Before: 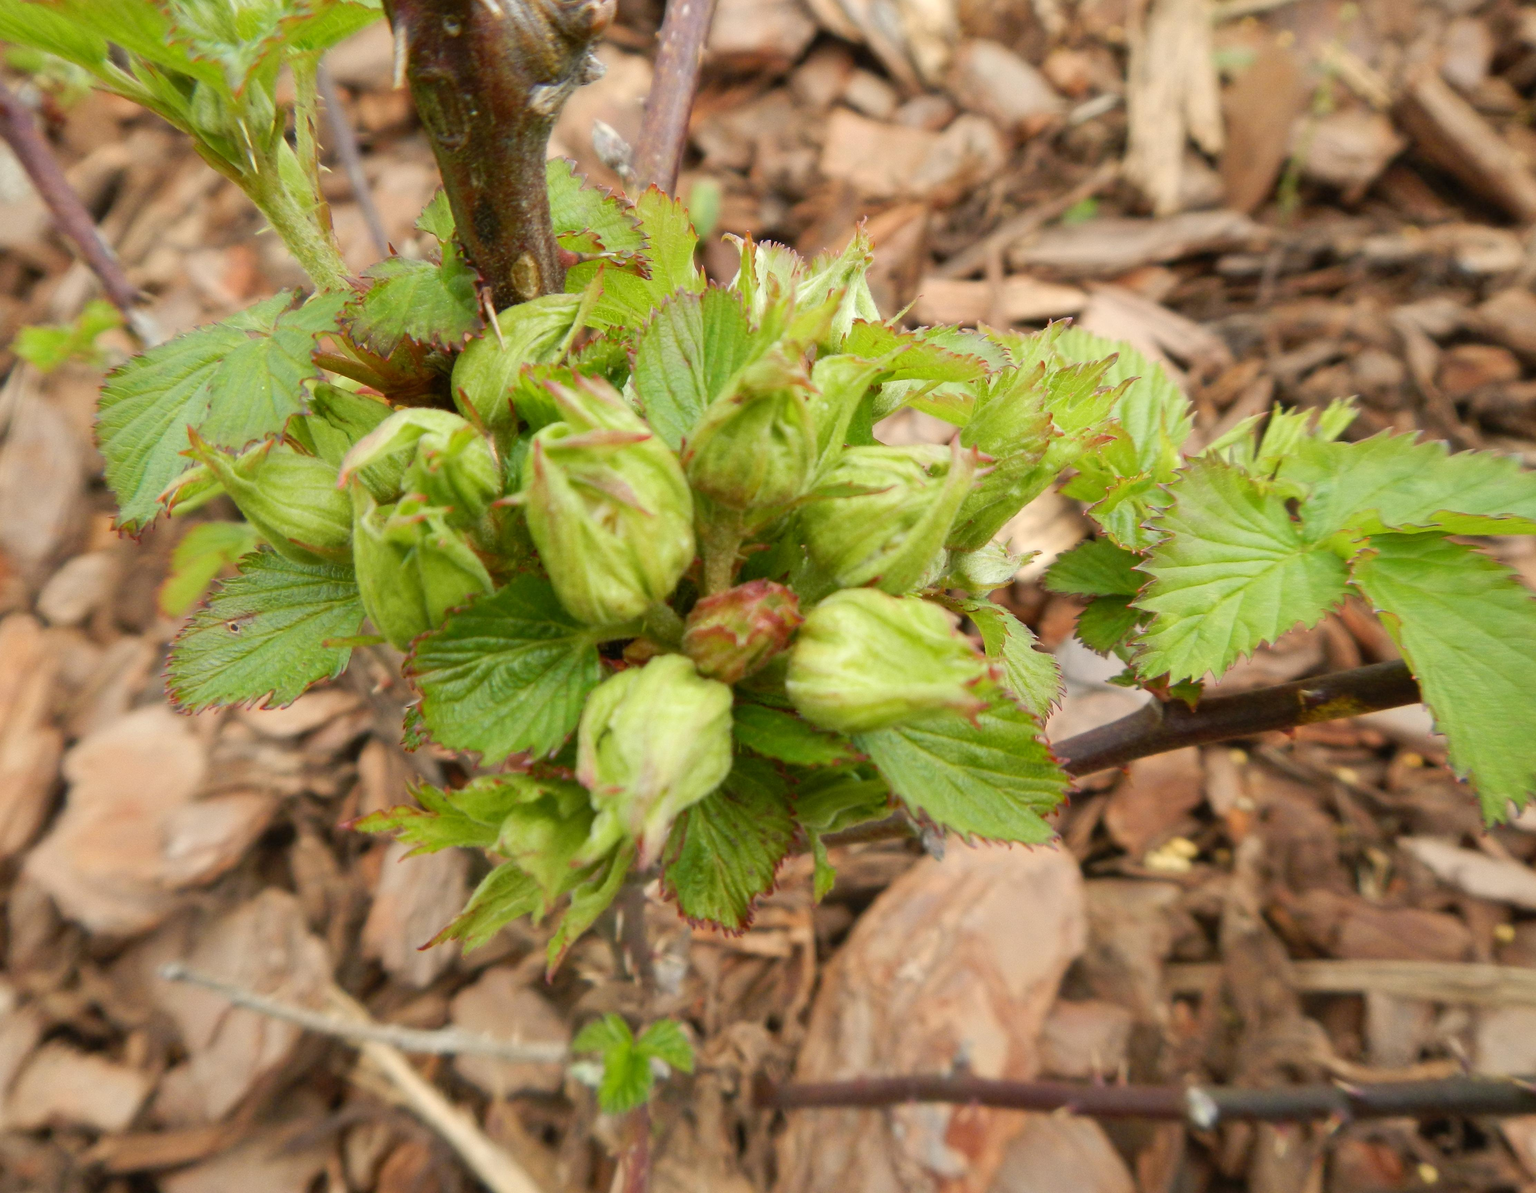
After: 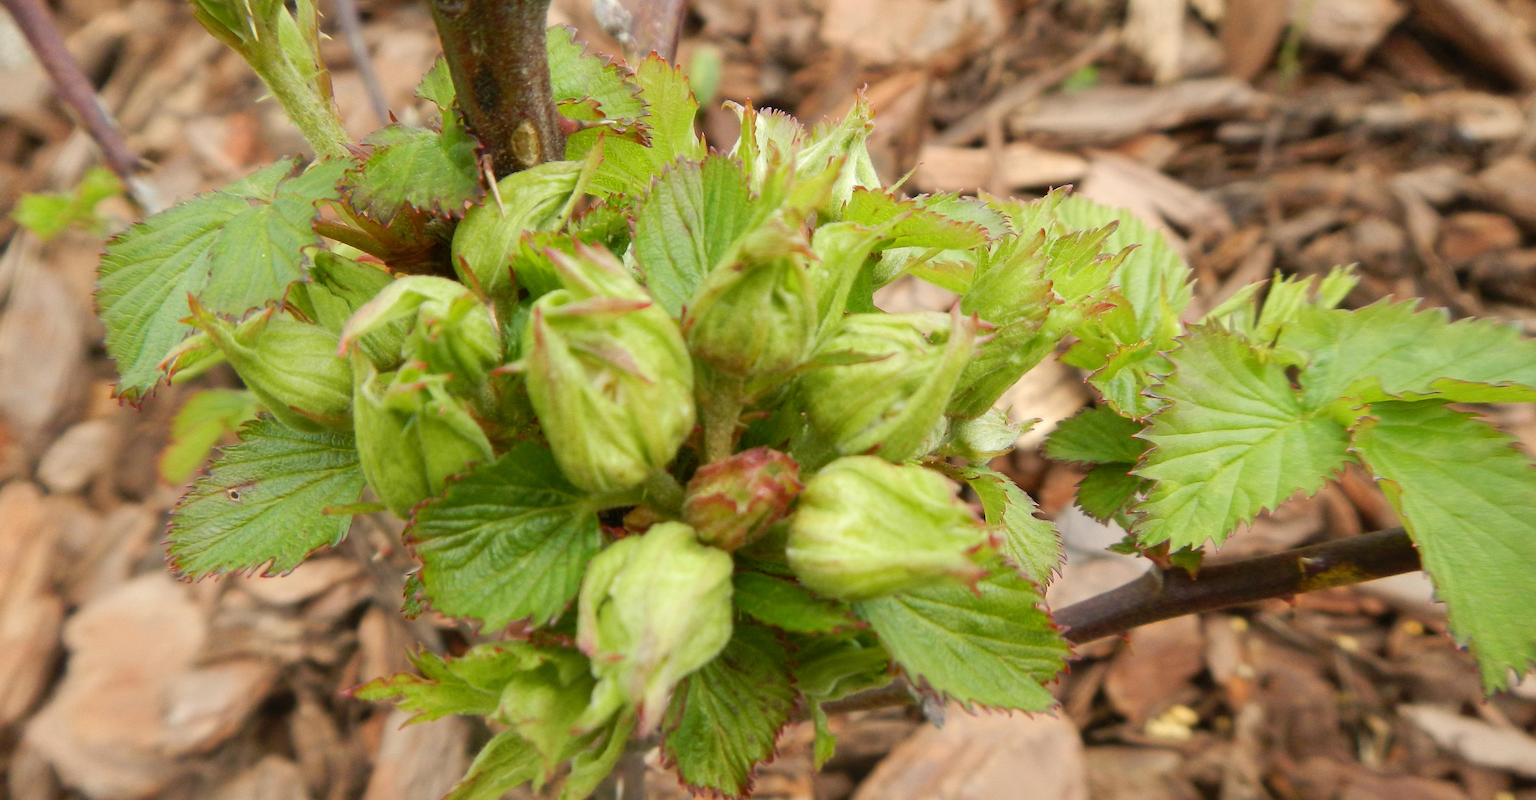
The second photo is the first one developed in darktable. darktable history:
crop: top 11.146%, bottom 21.755%
sharpen: radius 1.466, amount 0.397, threshold 1.191
